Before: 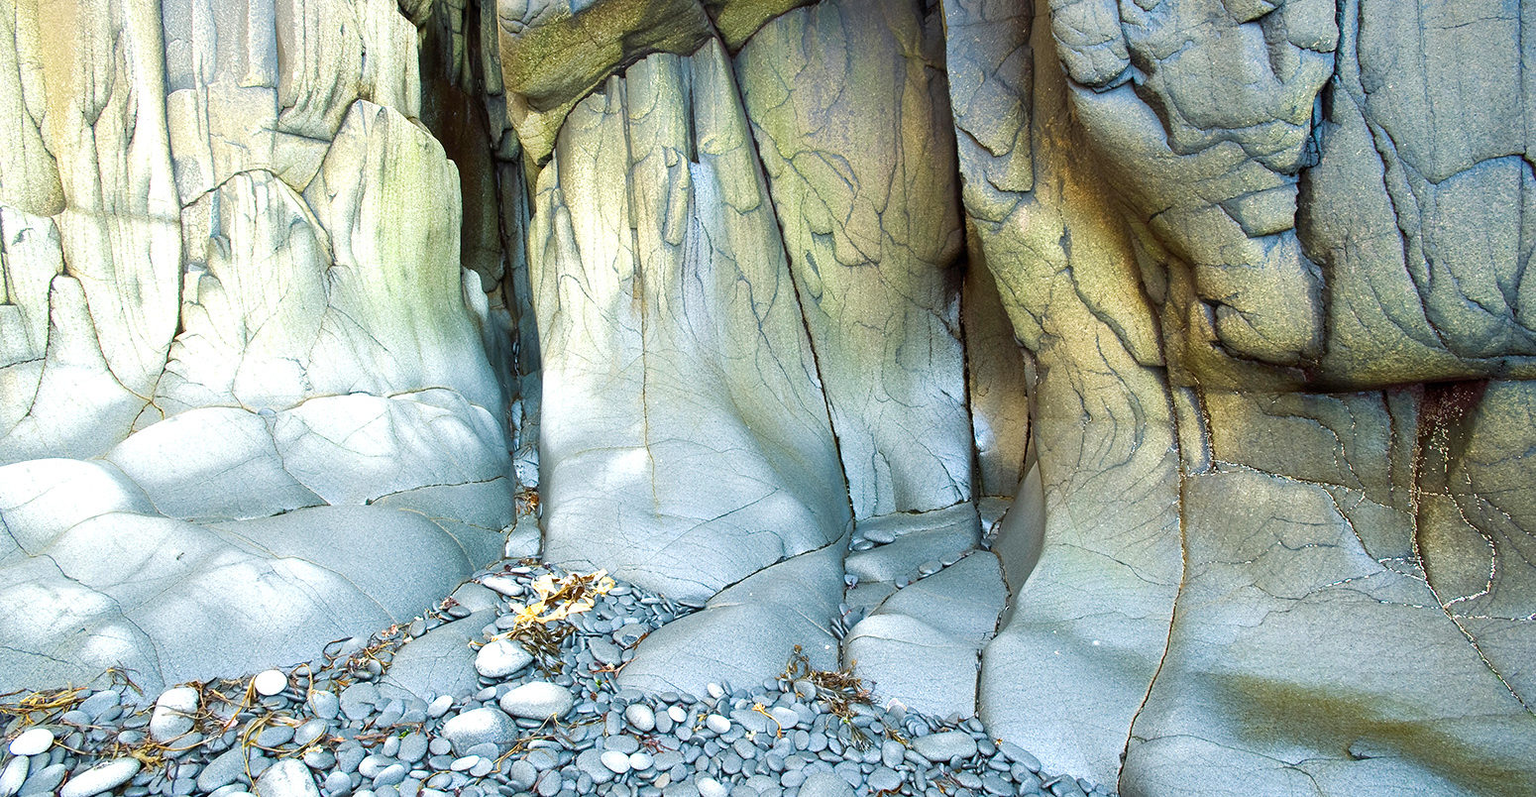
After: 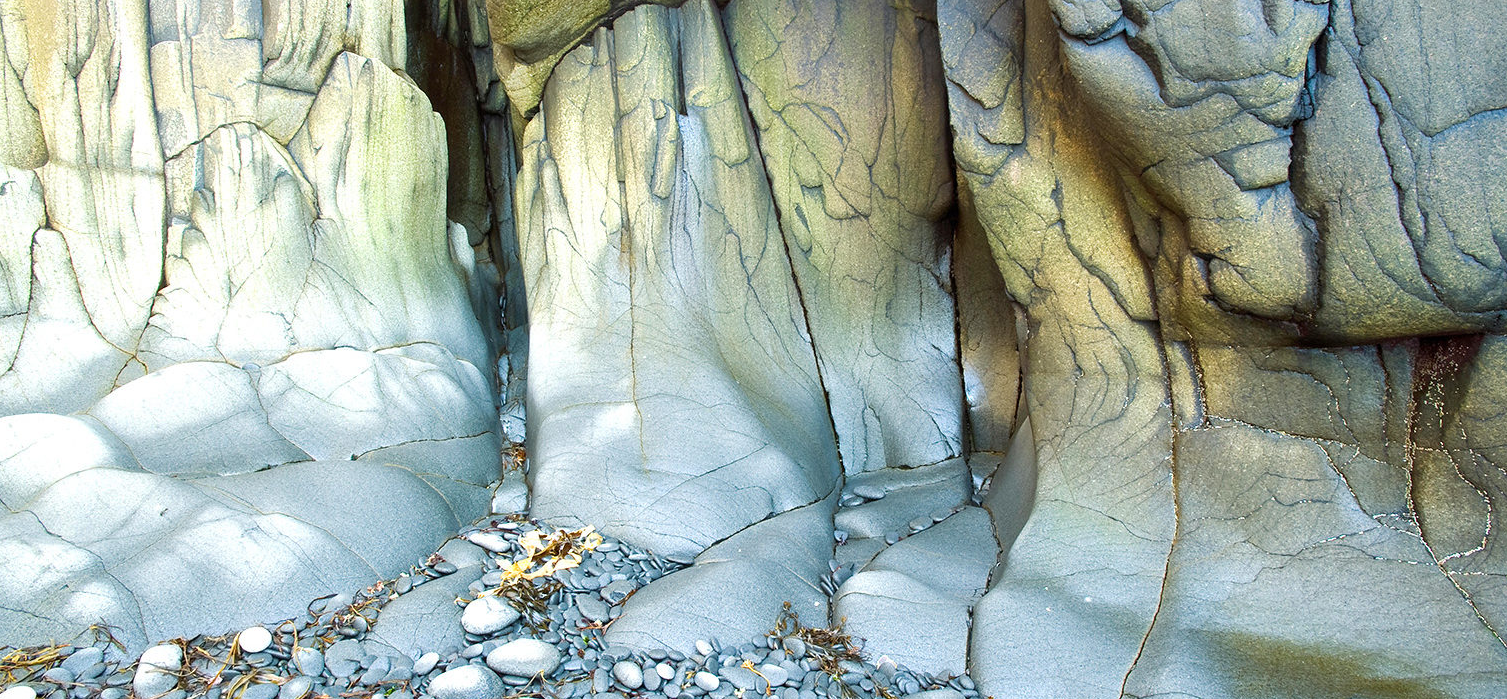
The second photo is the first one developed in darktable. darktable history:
crop: left 1.223%, top 6.167%, right 1.528%, bottom 6.853%
